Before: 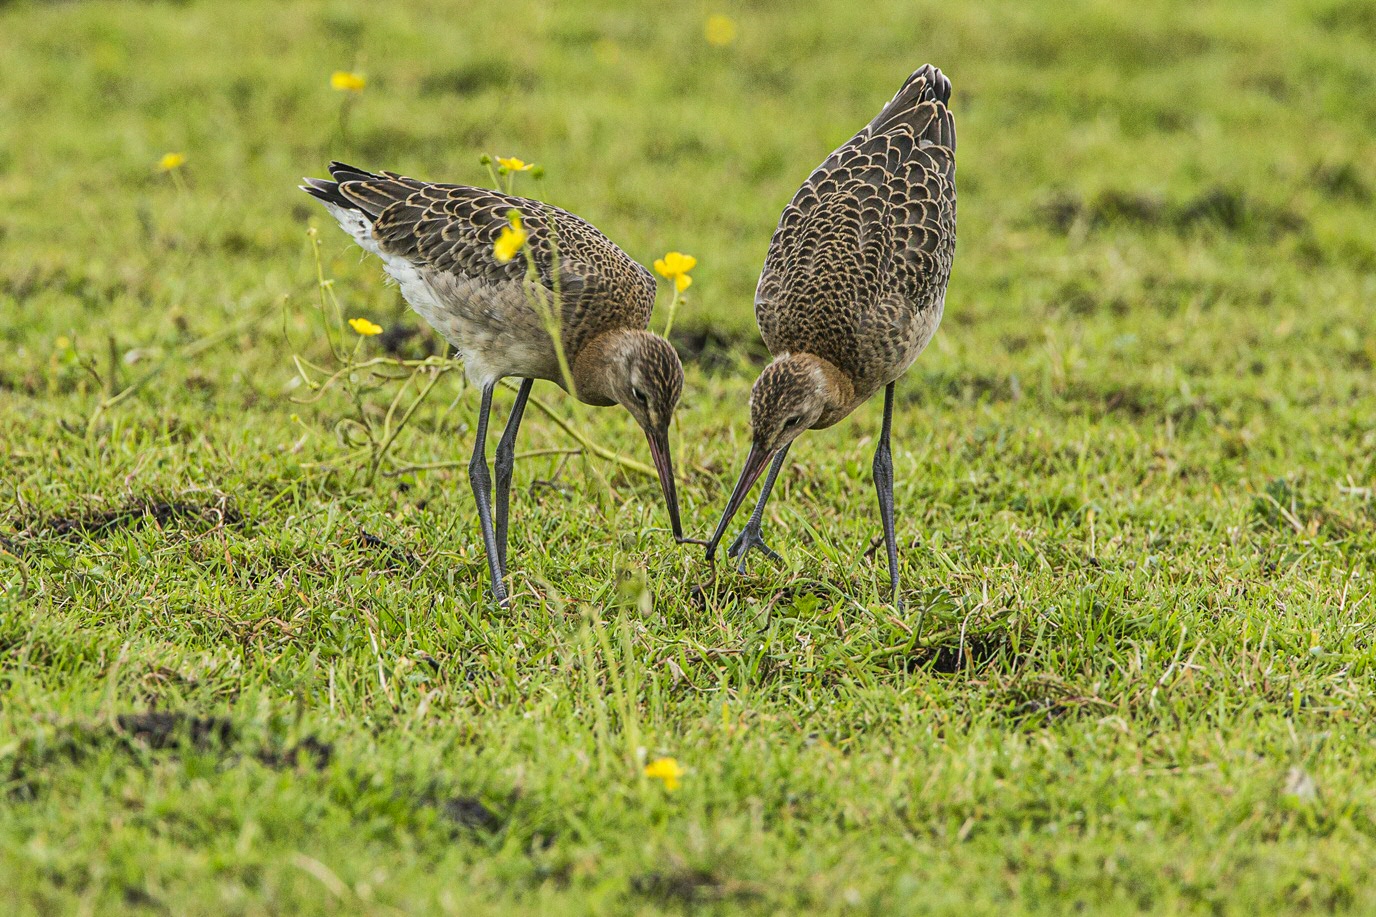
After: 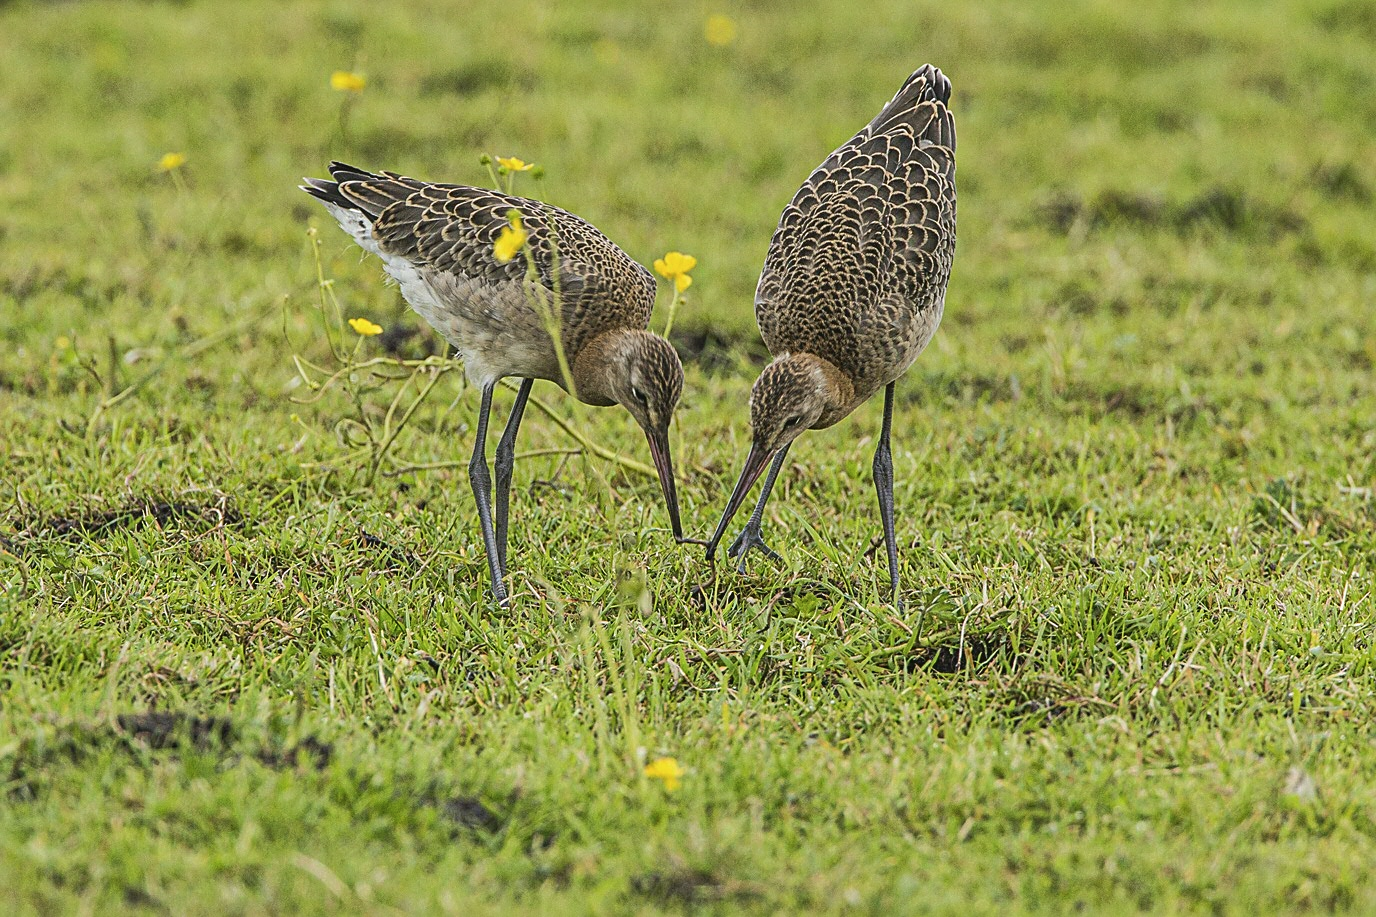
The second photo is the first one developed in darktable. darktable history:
contrast brightness saturation: contrast -0.1, saturation -0.1
sharpen: on, module defaults
